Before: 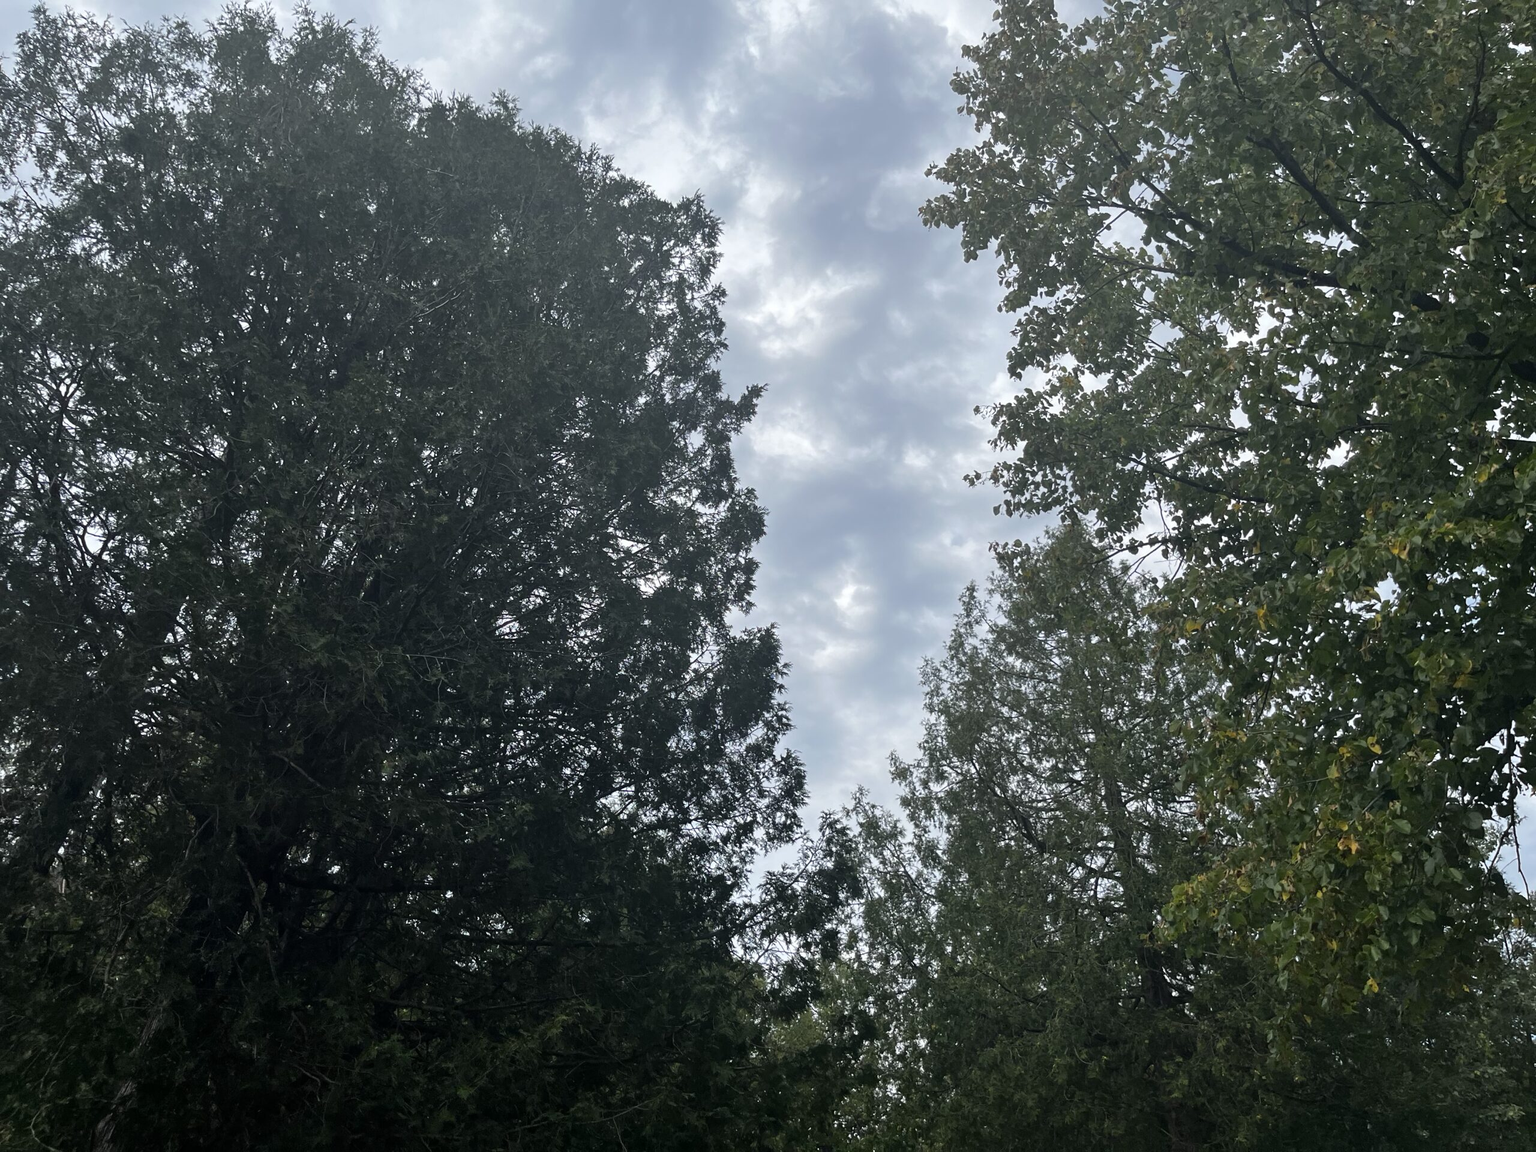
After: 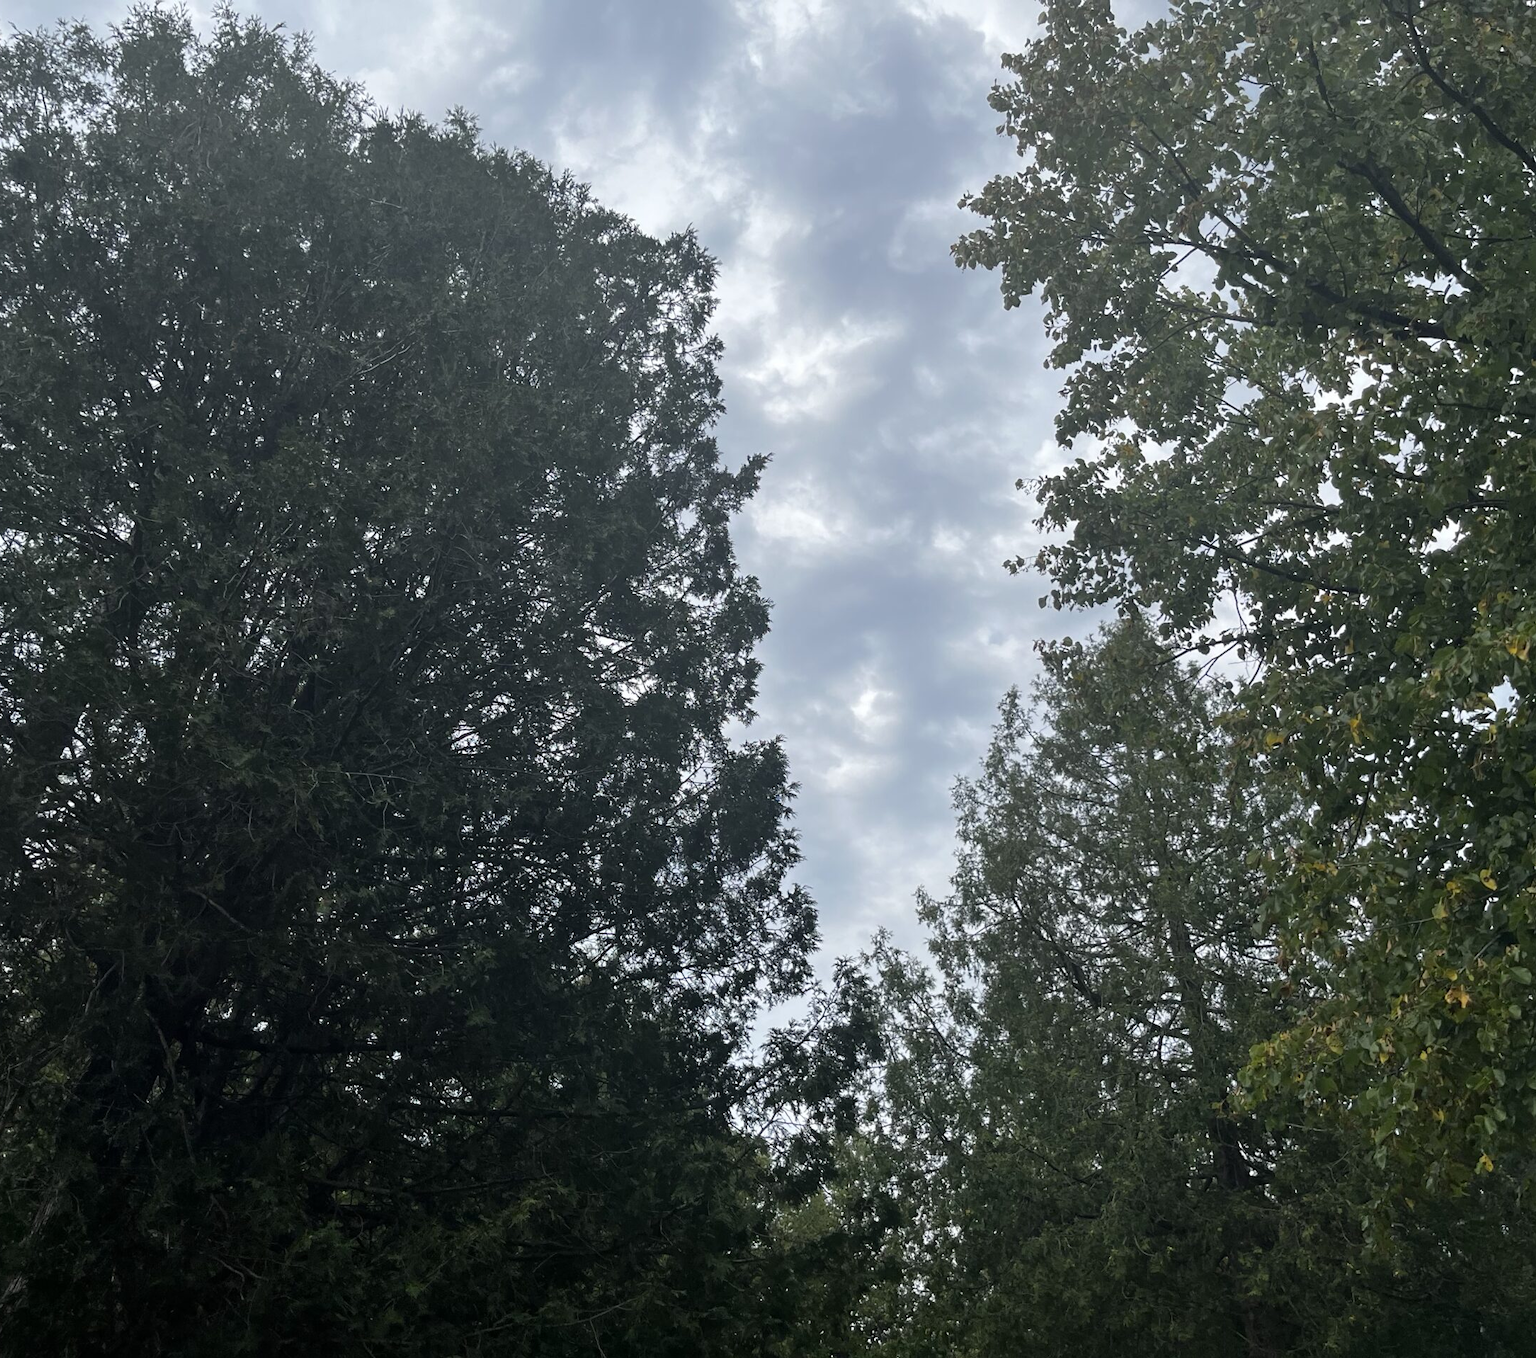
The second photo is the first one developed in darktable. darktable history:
crop: left 7.405%, right 7.851%
